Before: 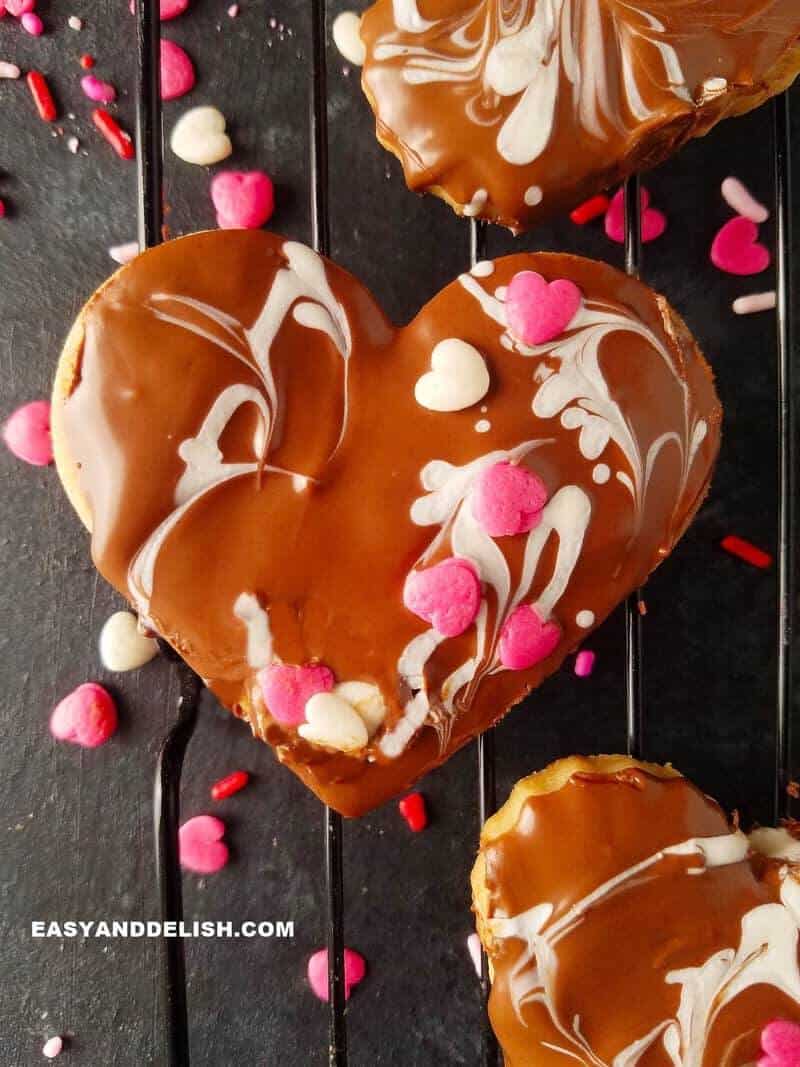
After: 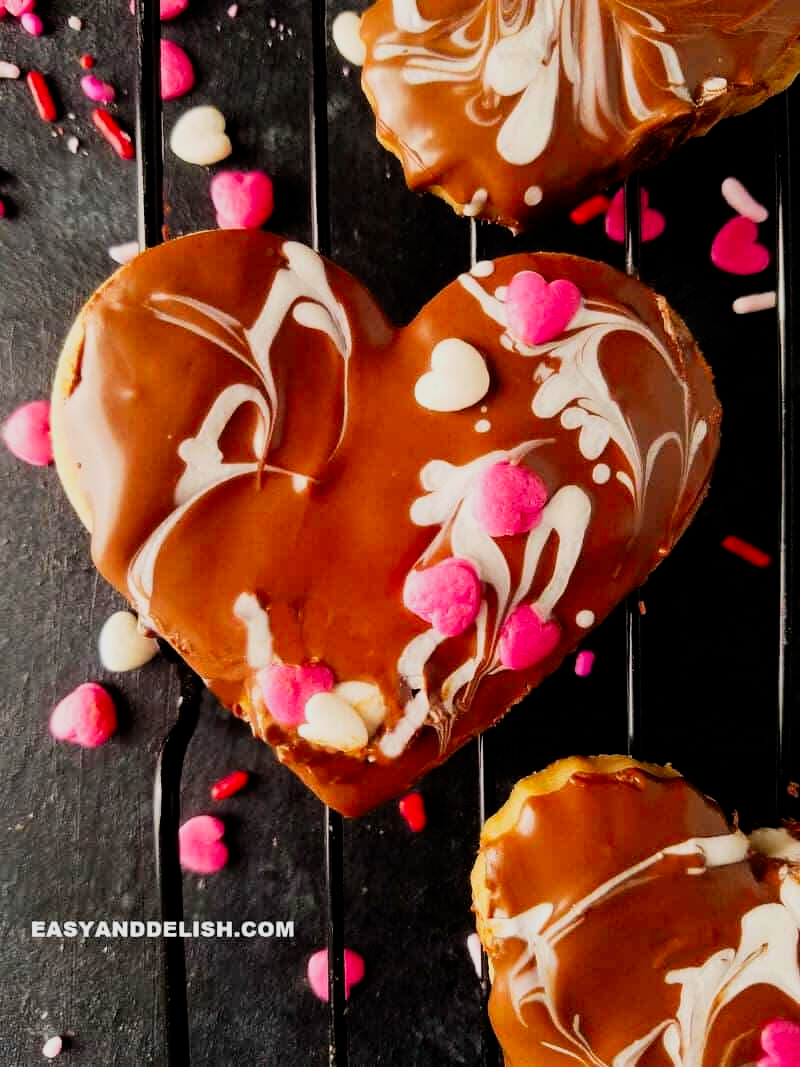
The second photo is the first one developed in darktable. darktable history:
contrast brightness saturation: contrast 0.08, saturation 0.2
filmic rgb: black relative exposure -5 EV, hardness 2.88, contrast 1.3, highlights saturation mix -30%
